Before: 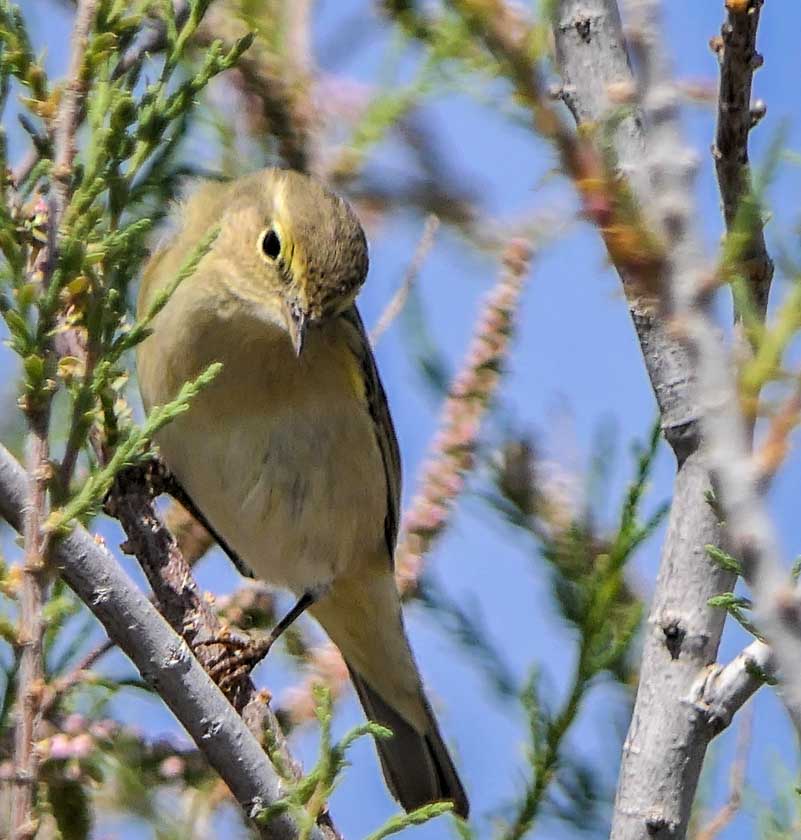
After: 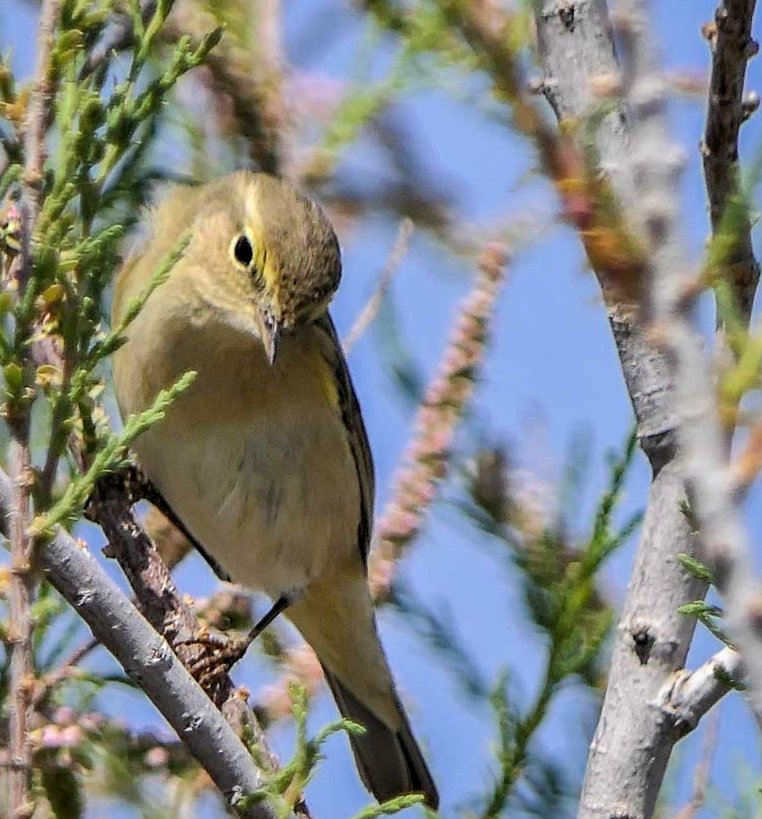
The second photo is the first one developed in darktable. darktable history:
exposure: black level correction 0.001, compensate highlight preservation false
rotate and perspective: rotation 0.074°, lens shift (vertical) 0.096, lens shift (horizontal) -0.041, crop left 0.043, crop right 0.952, crop top 0.024, crop bottom 0.979
